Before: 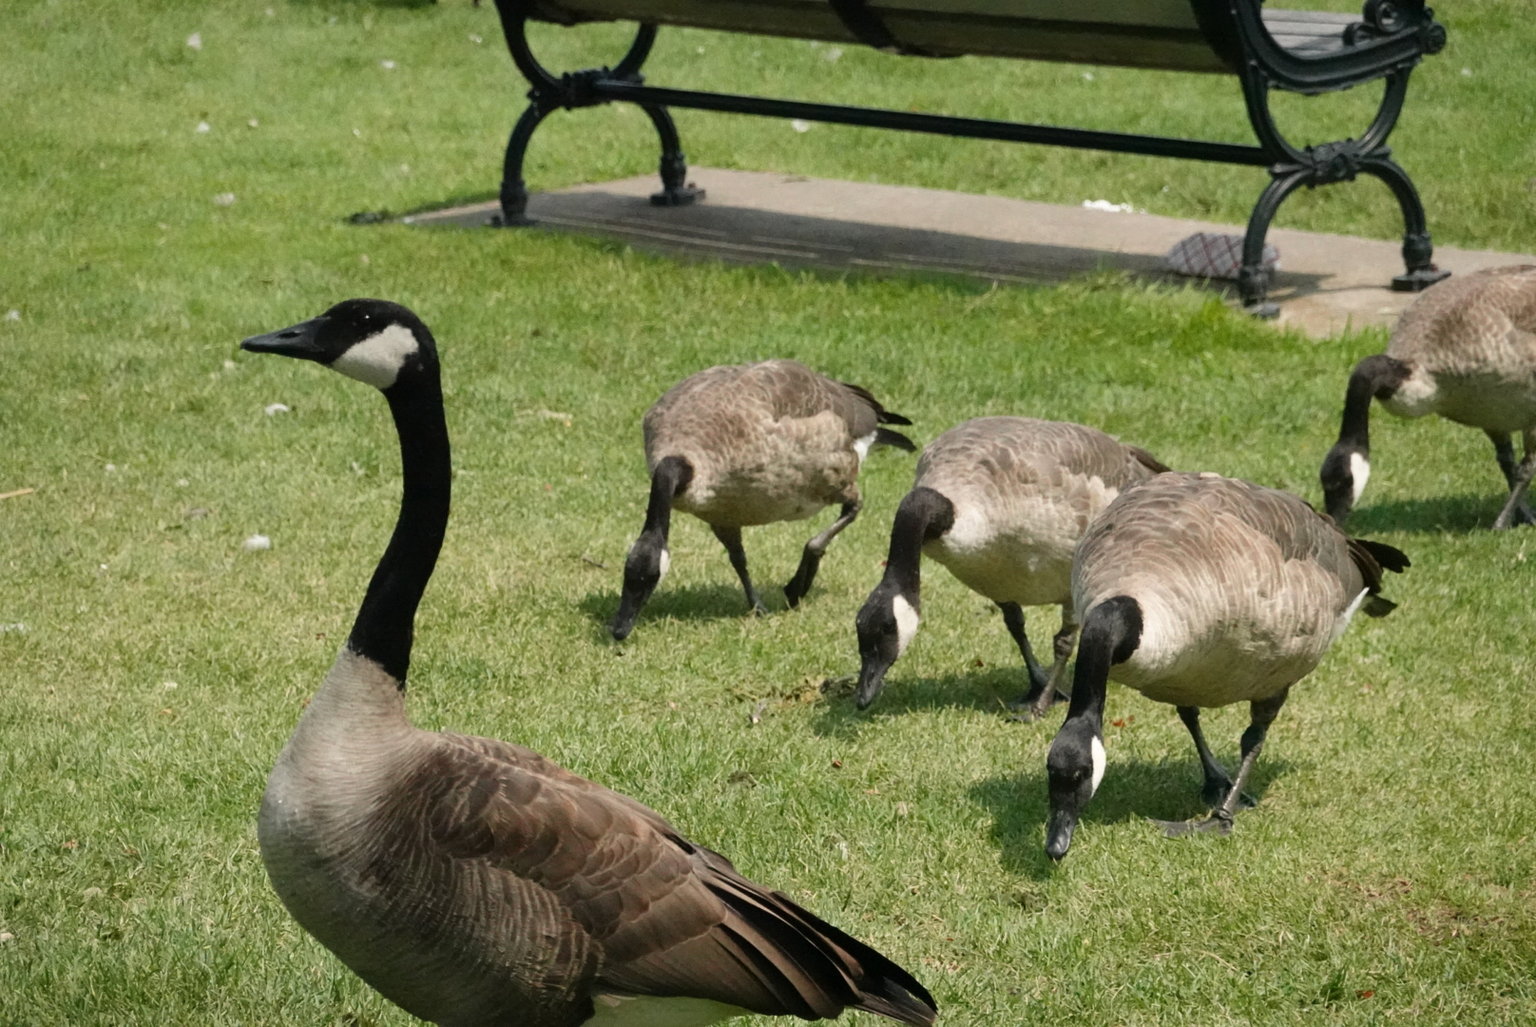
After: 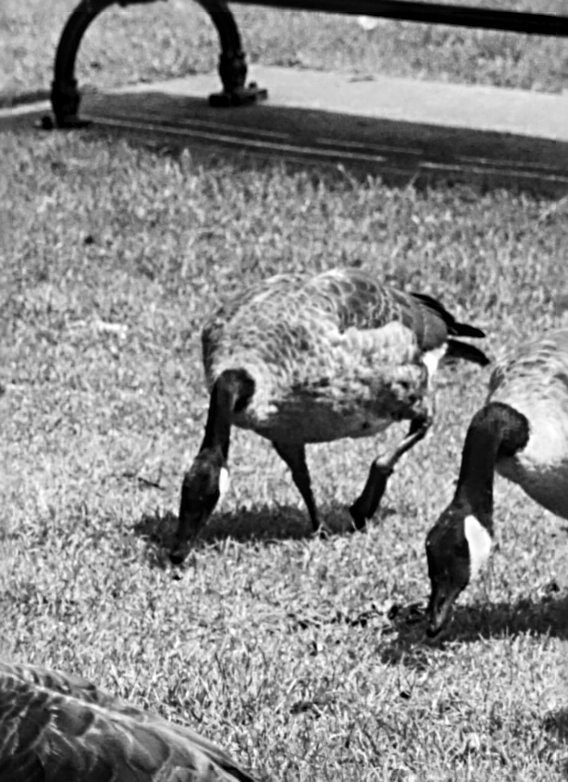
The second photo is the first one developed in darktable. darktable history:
local contrast: detail 130%
crop and rotate: left 29.476%, top 10.214%, right 35.32%, bottom 17.333%
sharpen: radius 4.883
lowpass: radius 0.76, contrast 1.56, saturation 0, unbound 0
contrast brightness saturation: contrast 0.1, saturation -0.3
